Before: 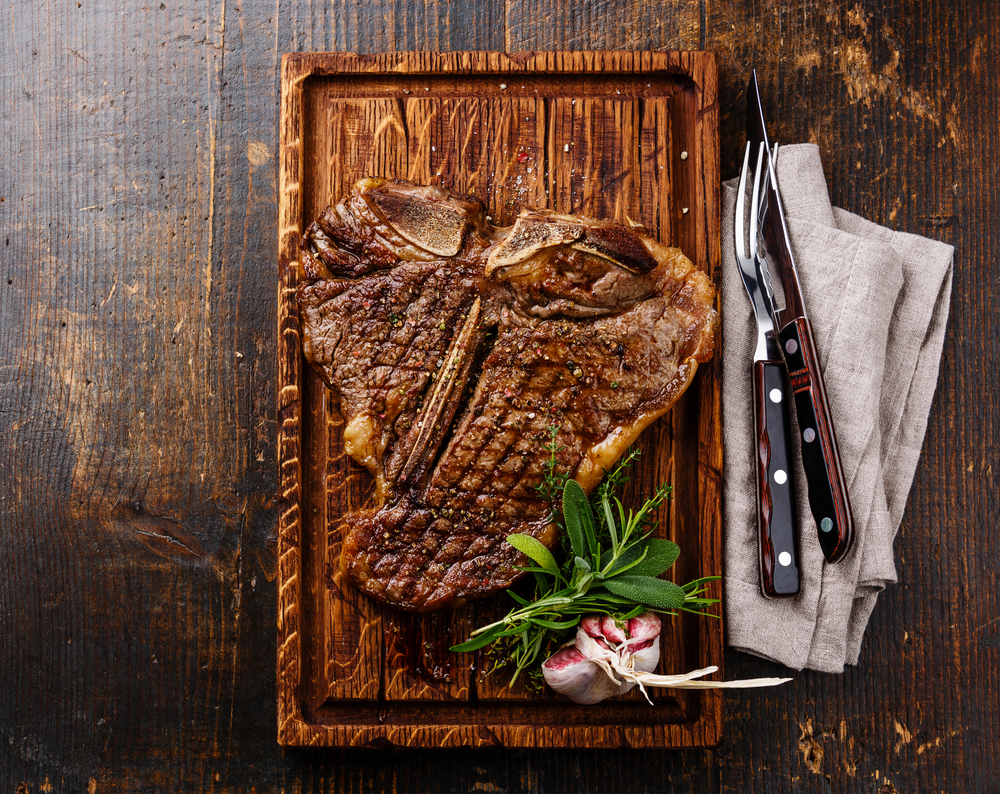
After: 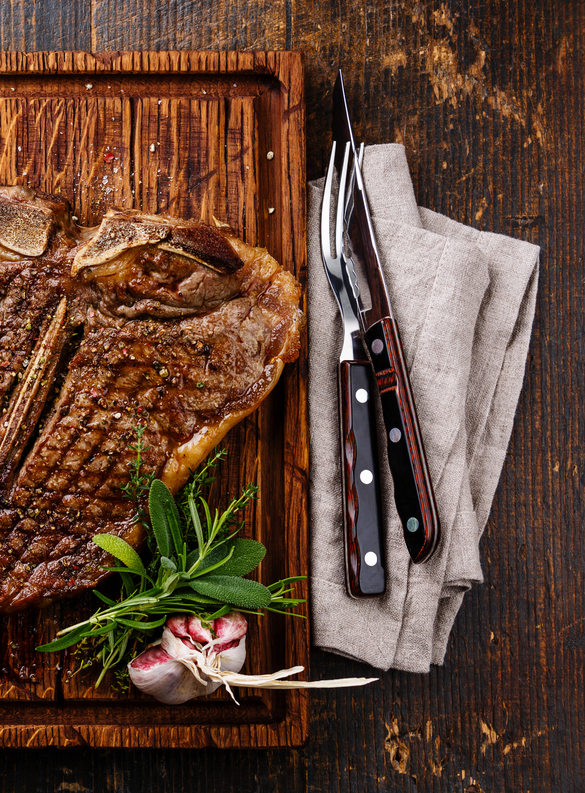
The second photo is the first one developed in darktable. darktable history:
crop: left 41.411%
